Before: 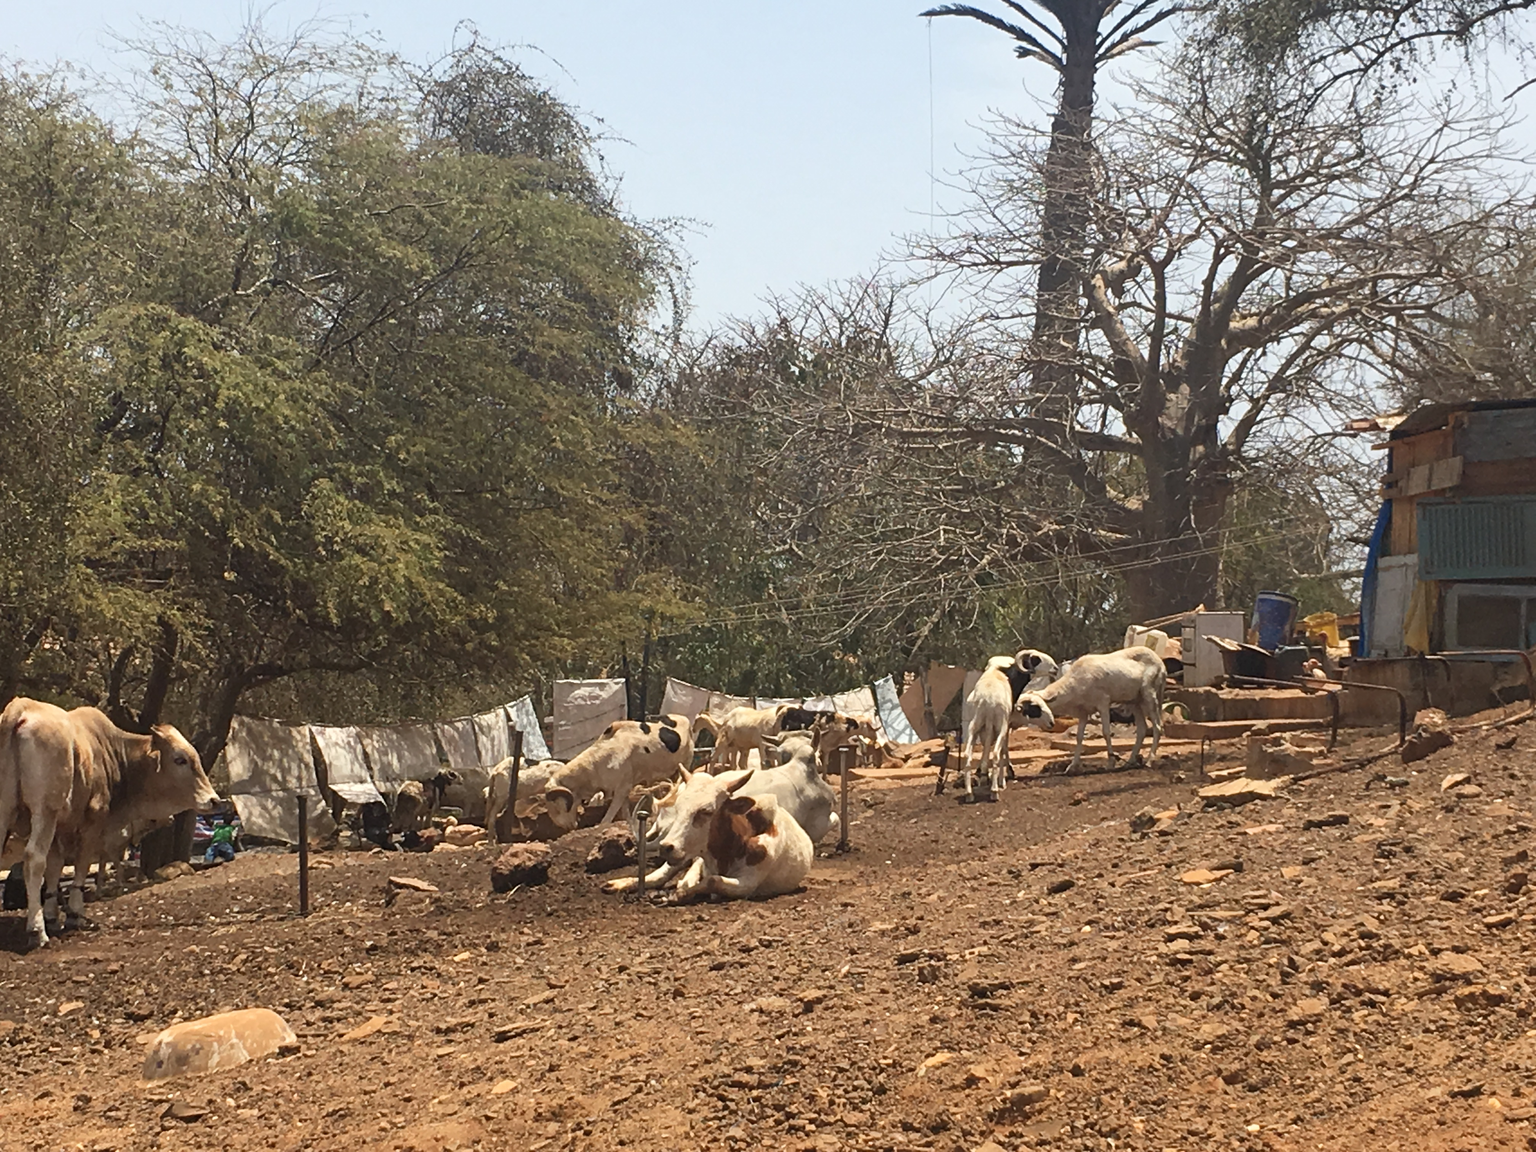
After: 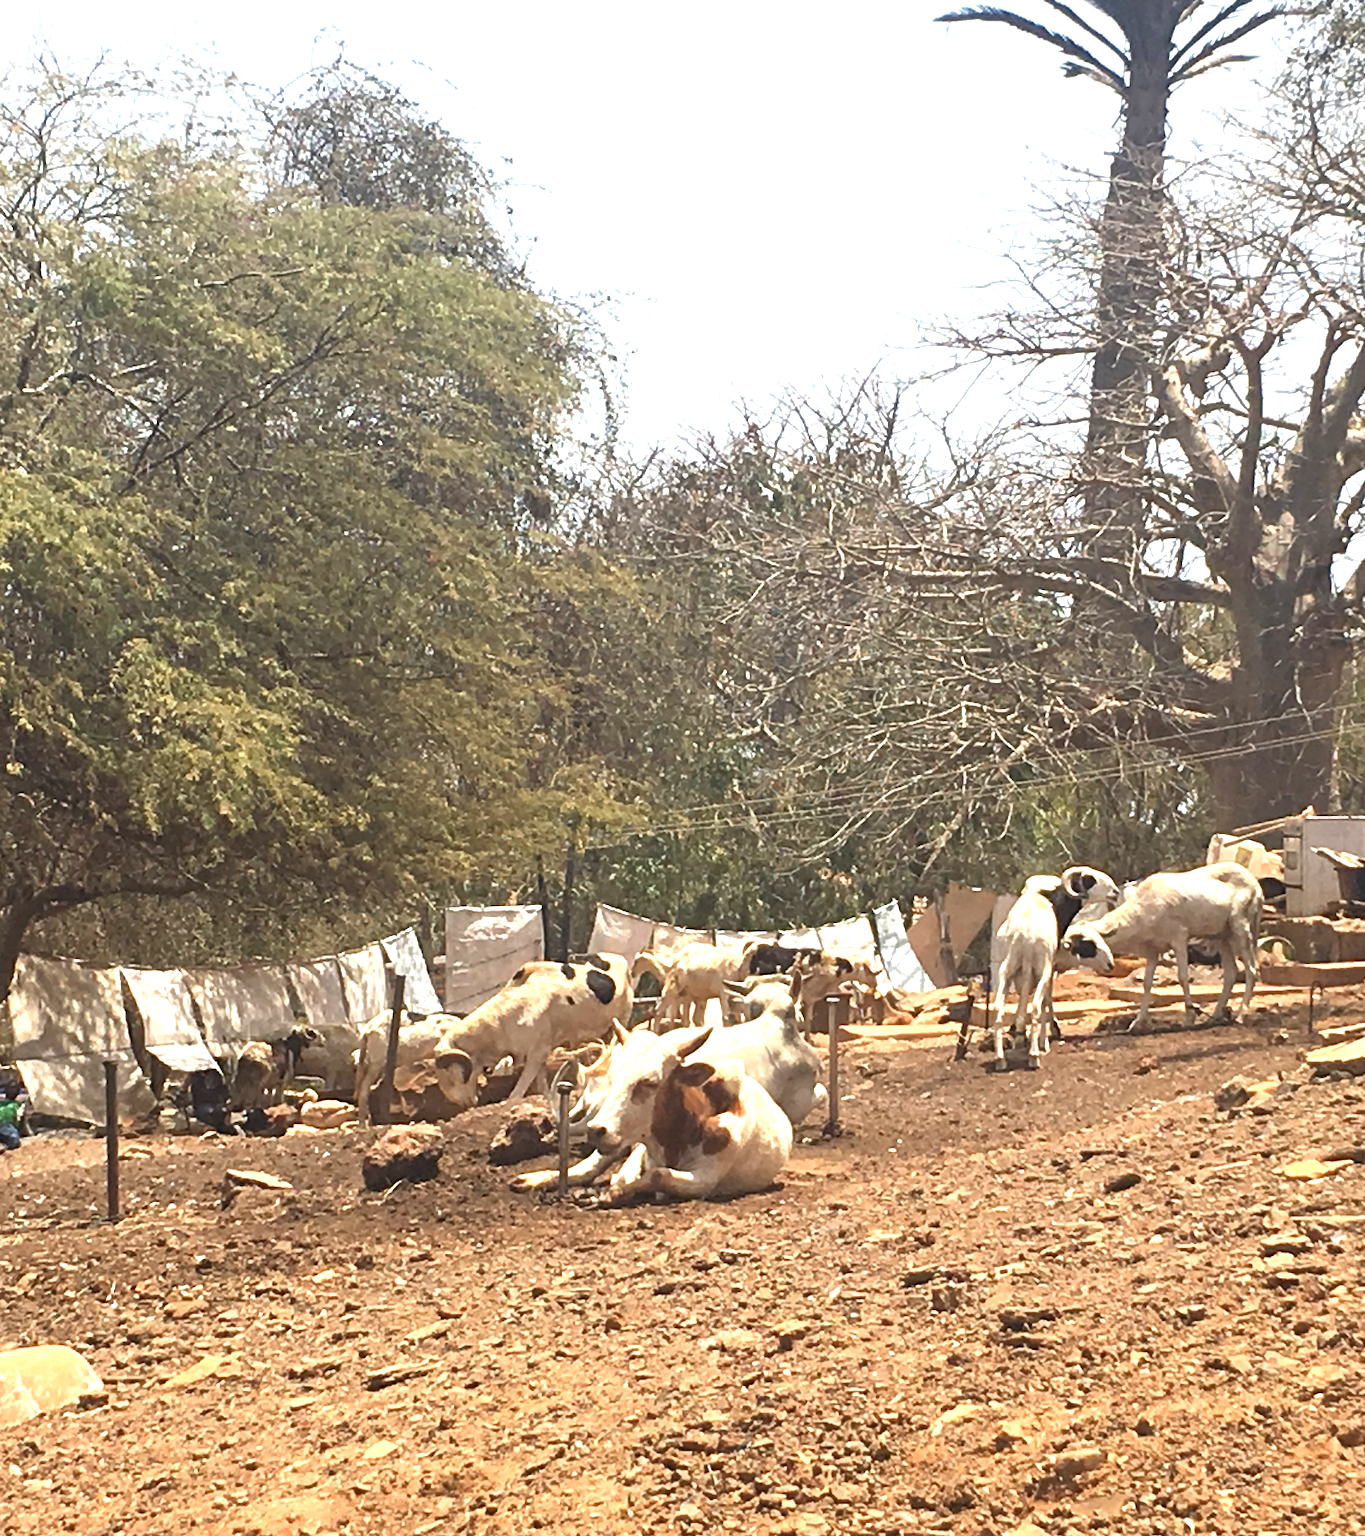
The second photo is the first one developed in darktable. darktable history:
exposure: exposure 1 EV, compensate highlight preservation false
crop and rotate: left 14.292%, right 19.041%
